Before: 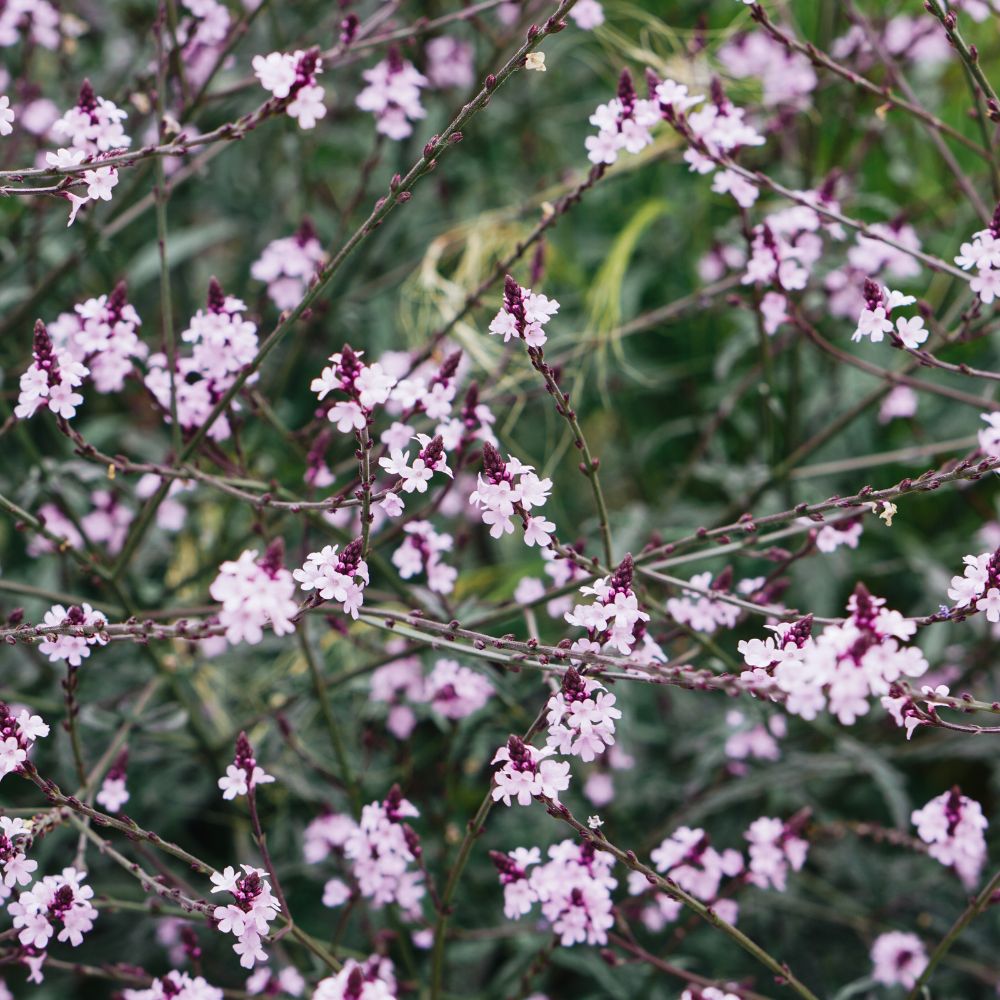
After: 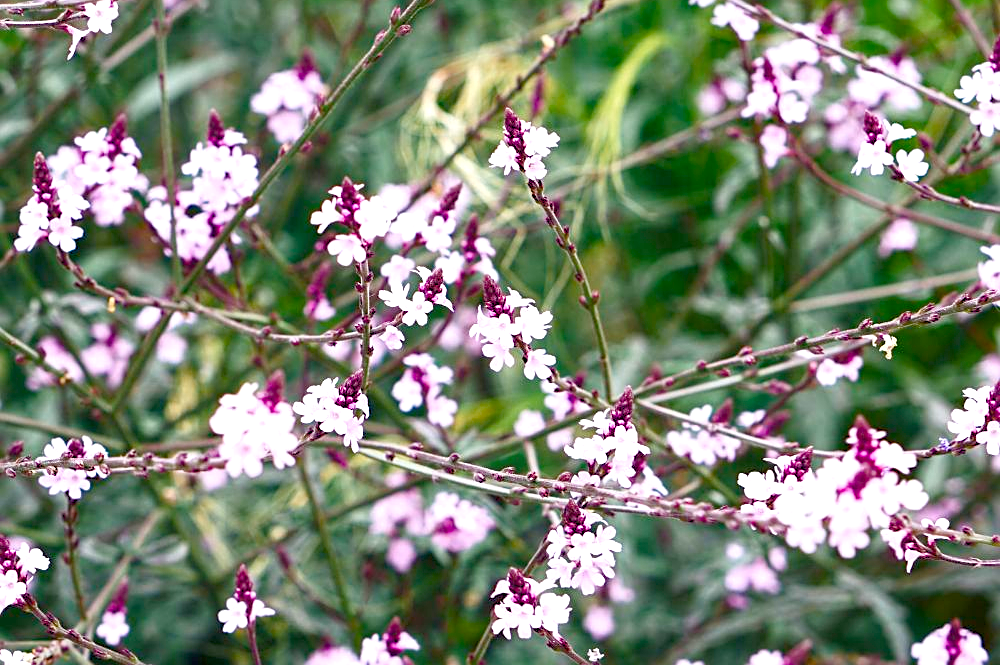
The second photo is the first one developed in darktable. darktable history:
exposure: black level correction 0, exposure 1 EV, compensate exposure bias true, compensate highlight preservation false
sharpen: on, module defaults
color balance rgb: global offset › luminance -0.5%, perceptual saturation grading › highlights -17.77%, perceptual saturation grading › mid-tones 33.1%, perceptual saturation grading › shadows 50.52%, perceptual brilliance grading › highlights 10.8%, perceptual brilliance grading › shadows -10.8%, global vibrance 24.22%, contrast -25%
crop: top 16.727%, bottom 16.727%
